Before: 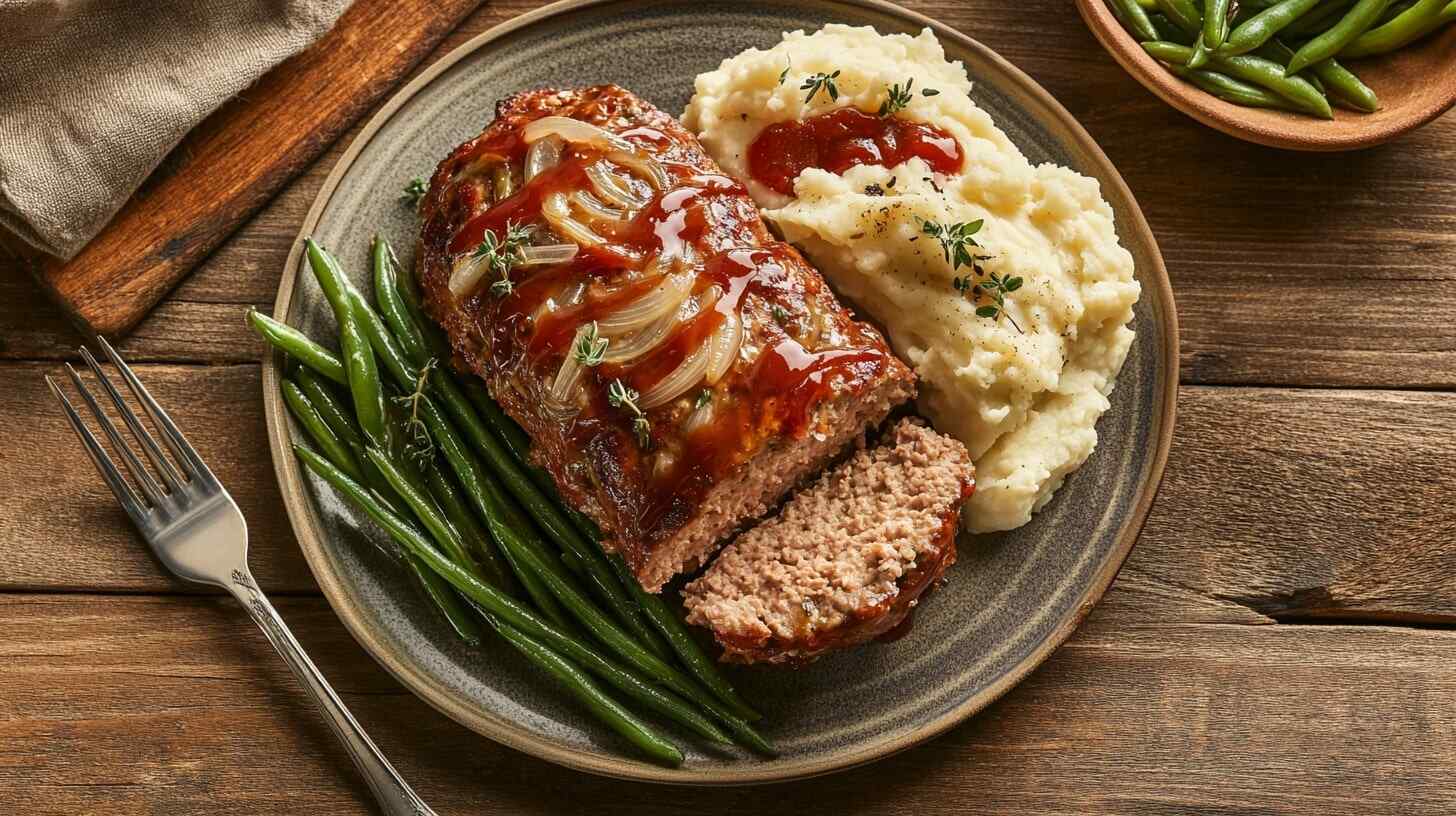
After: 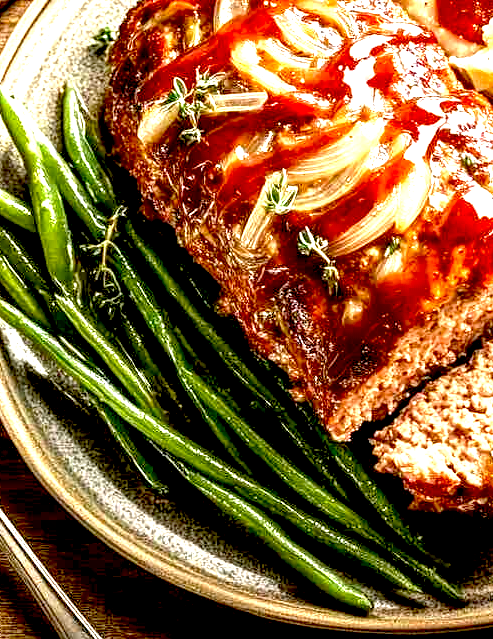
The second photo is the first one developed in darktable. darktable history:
crop and rotate: left 21.38%, top 18.695%, right 44.696%, bottom 2.967%
local contrast: highlights 60%, shadows 63%, detail 160%
exposure: black level correction 0.016, exposure 1.792 EV, compensate highlight preservation false
